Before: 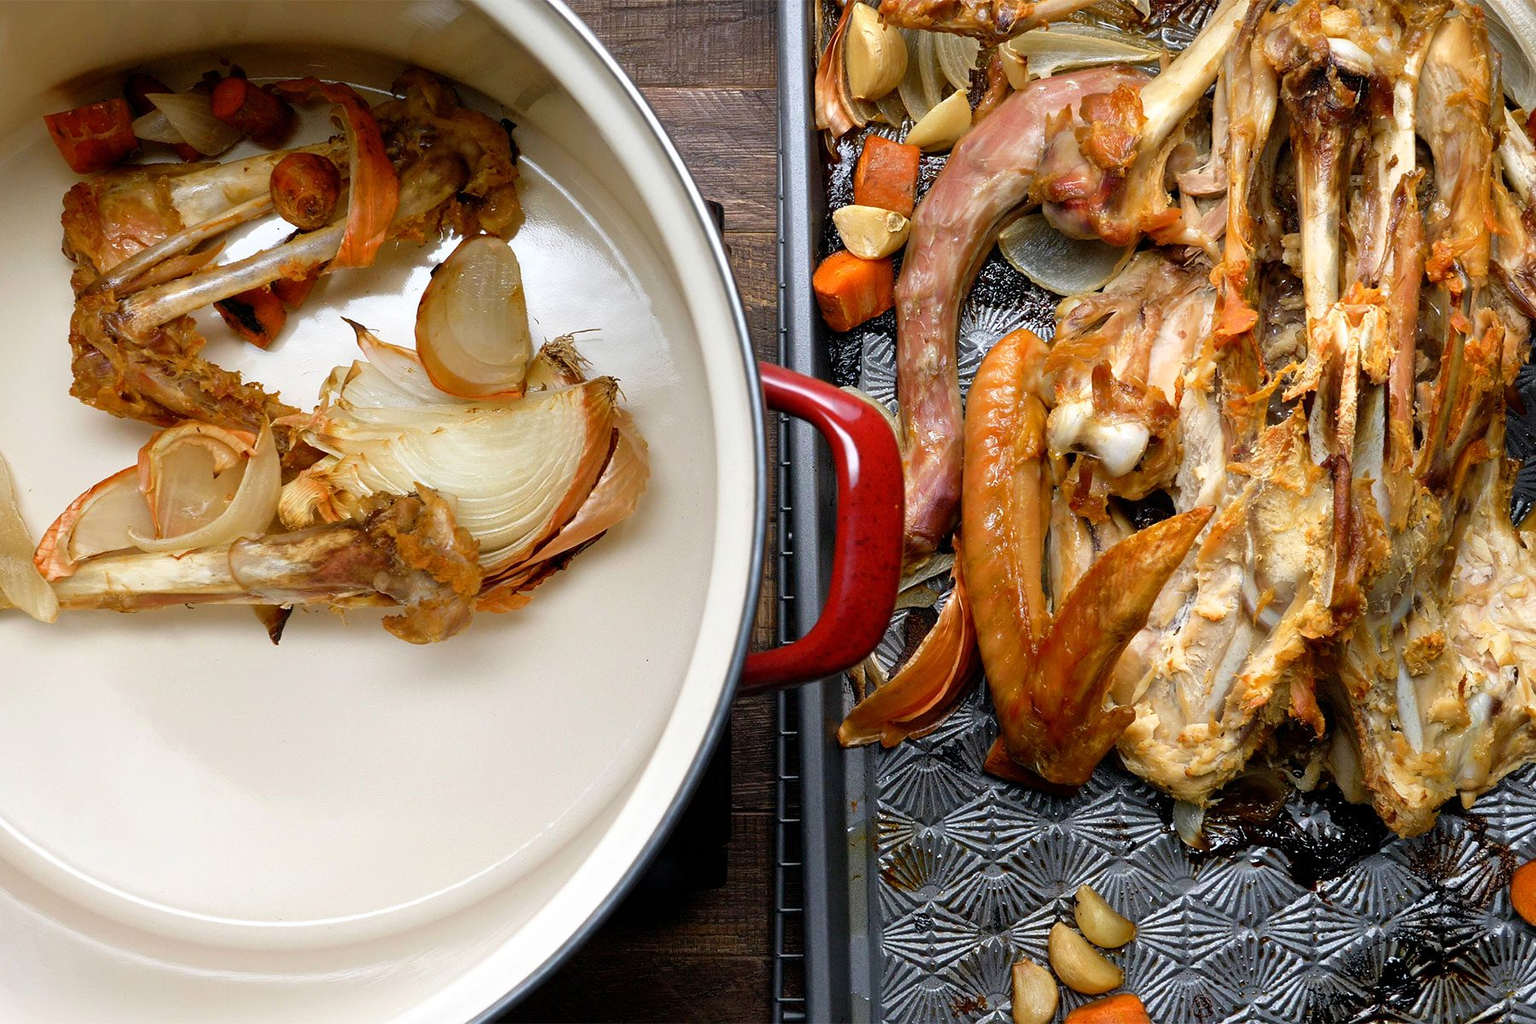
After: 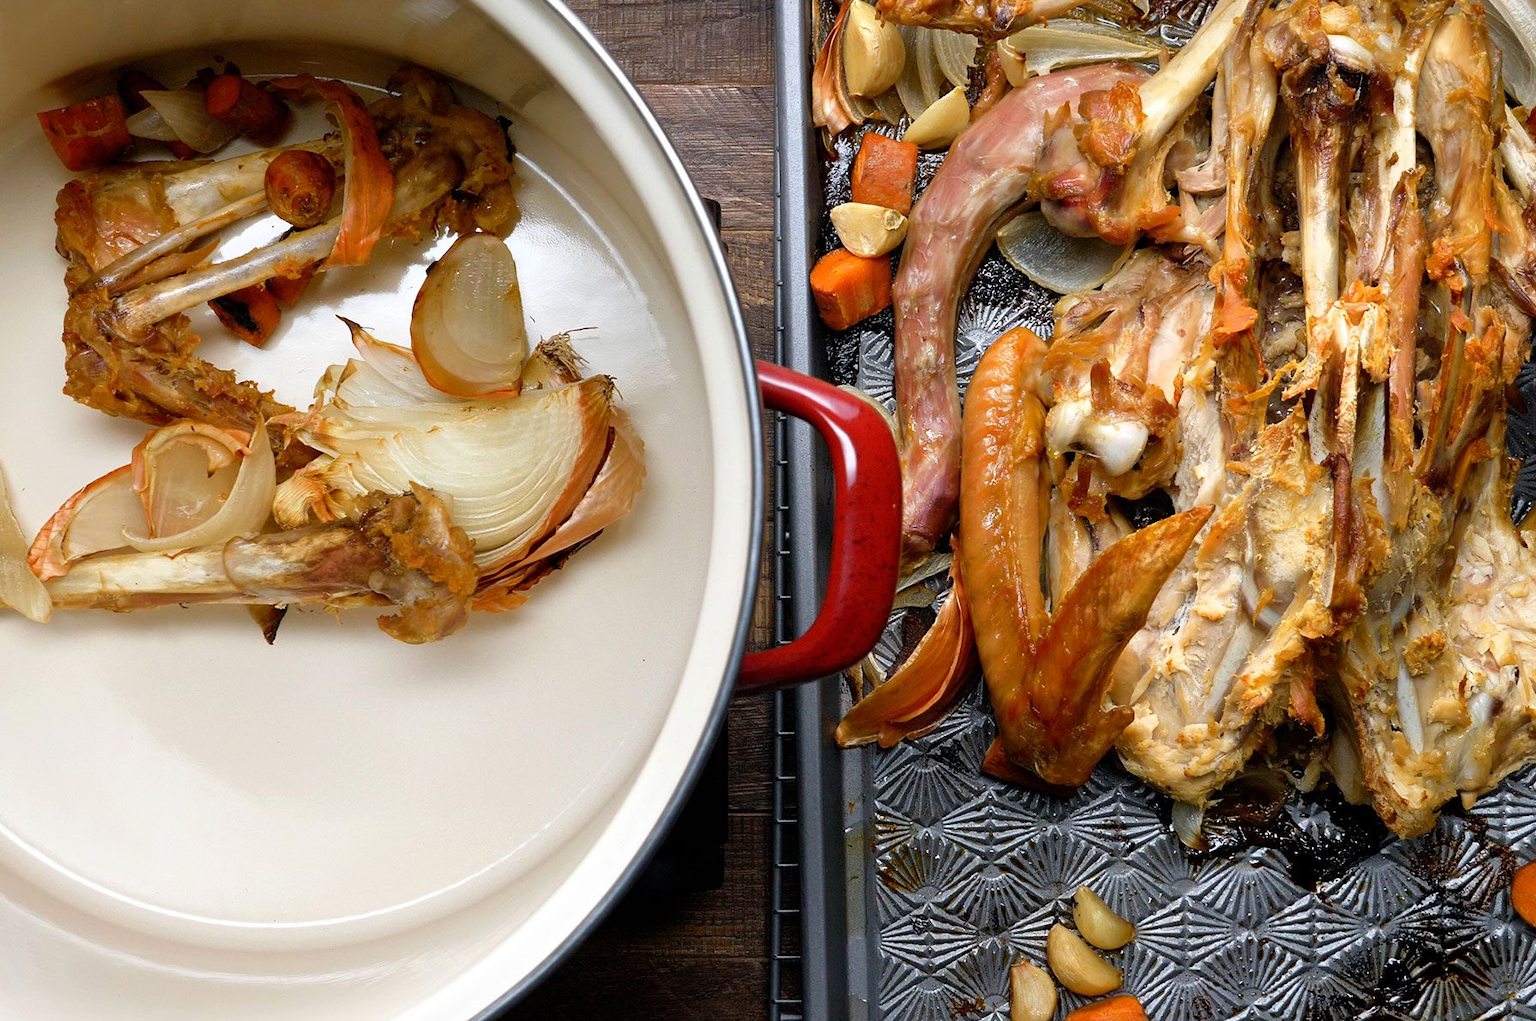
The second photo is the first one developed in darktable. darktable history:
crop and rotate: left 0.481%, top 0.354%, bottom 0.346%
